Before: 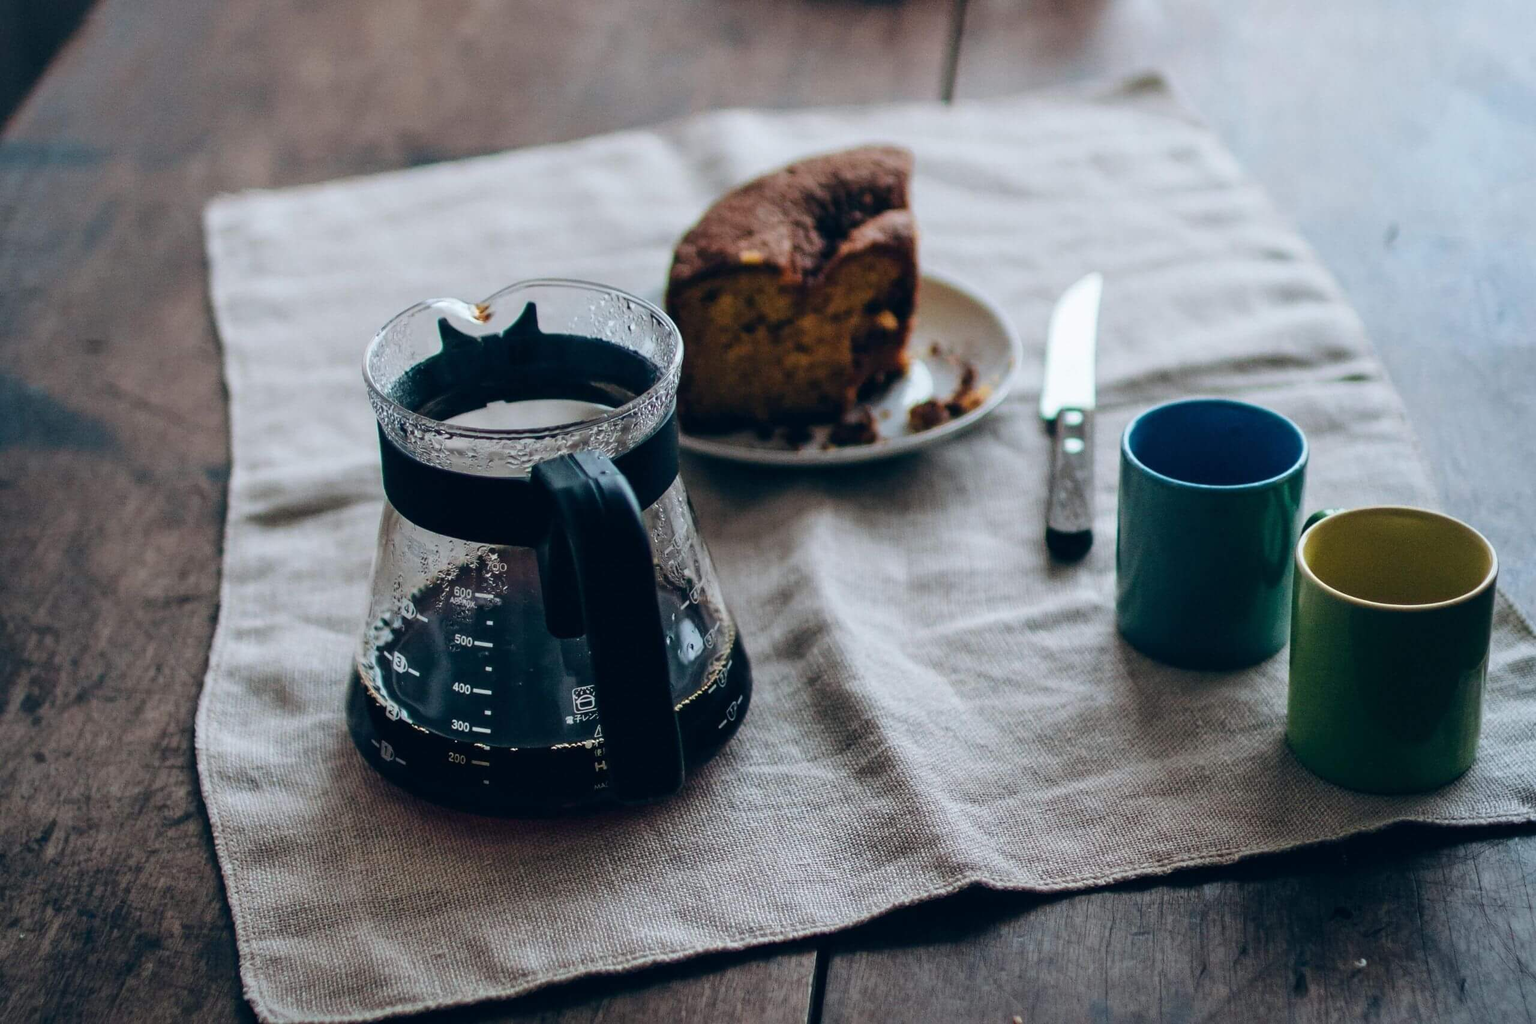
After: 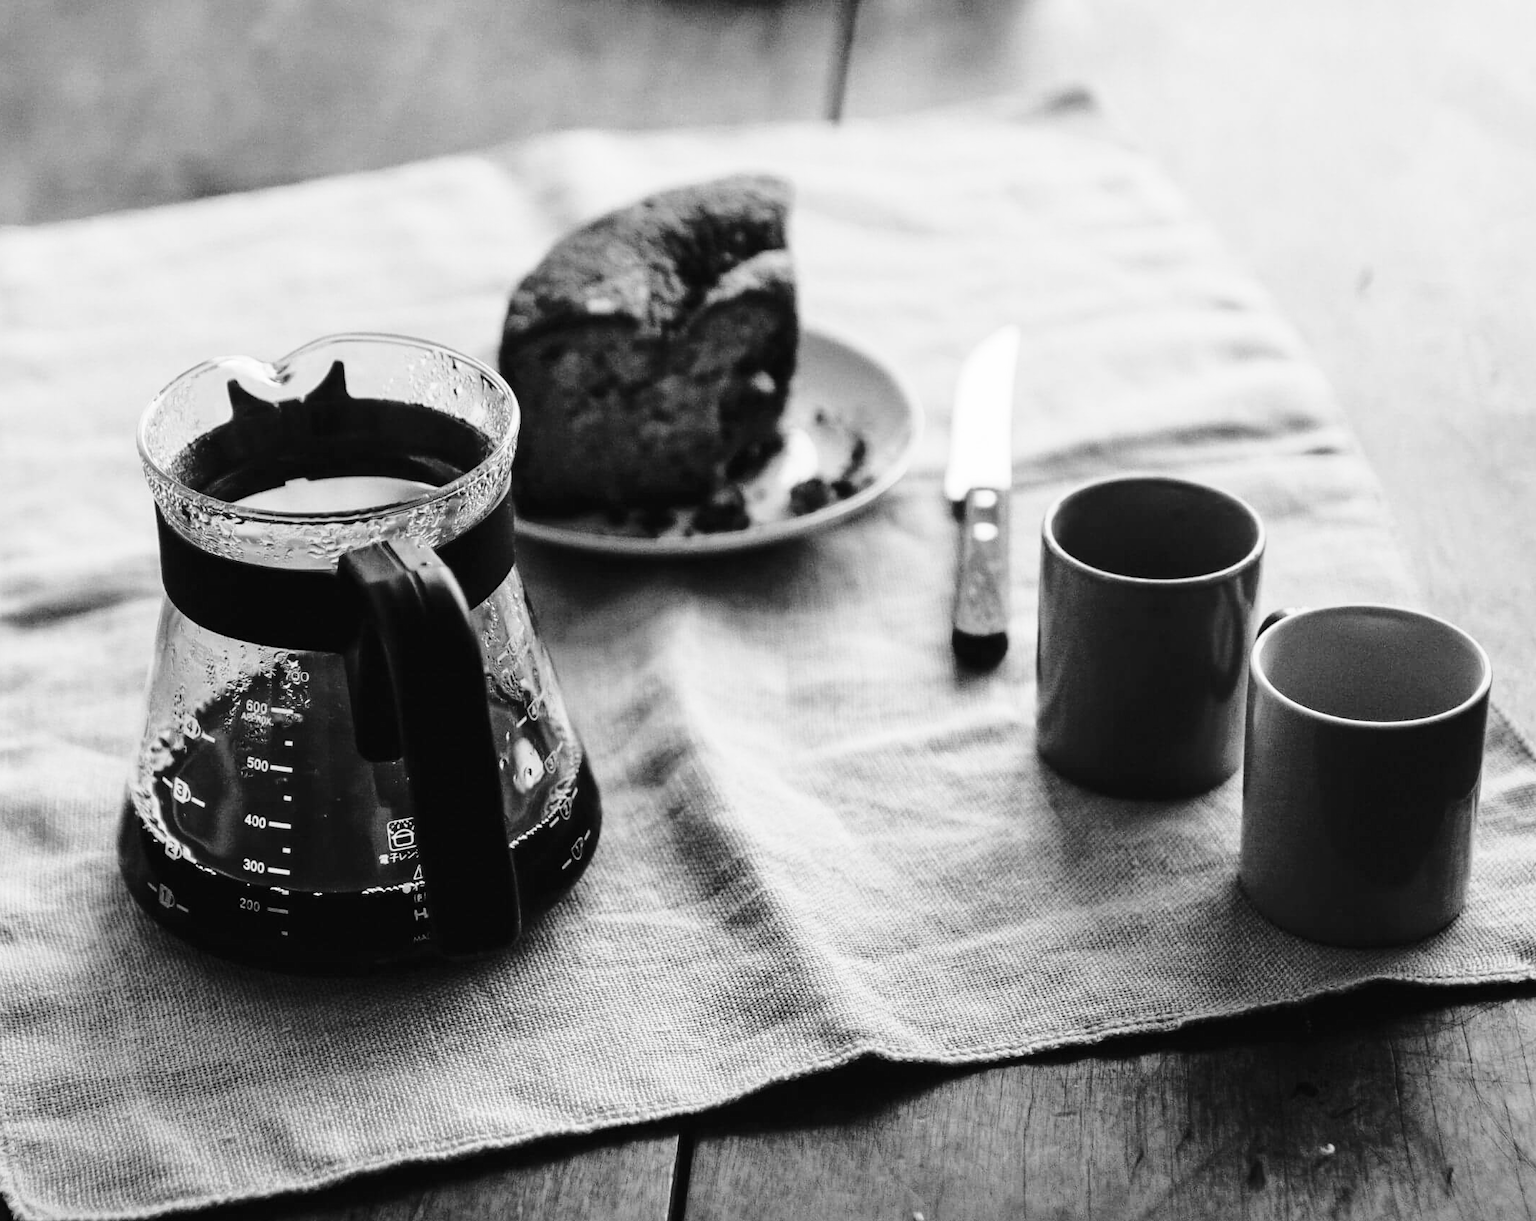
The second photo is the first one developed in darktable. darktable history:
monochrome: on, module defaults
base curve: curves: ch0 [(0, 0) (0.028, 0.03) (0.121, 0.232) (0.46, 0.748) (0.859, 0.968) (1, 1)]
crop: left 16.145%
